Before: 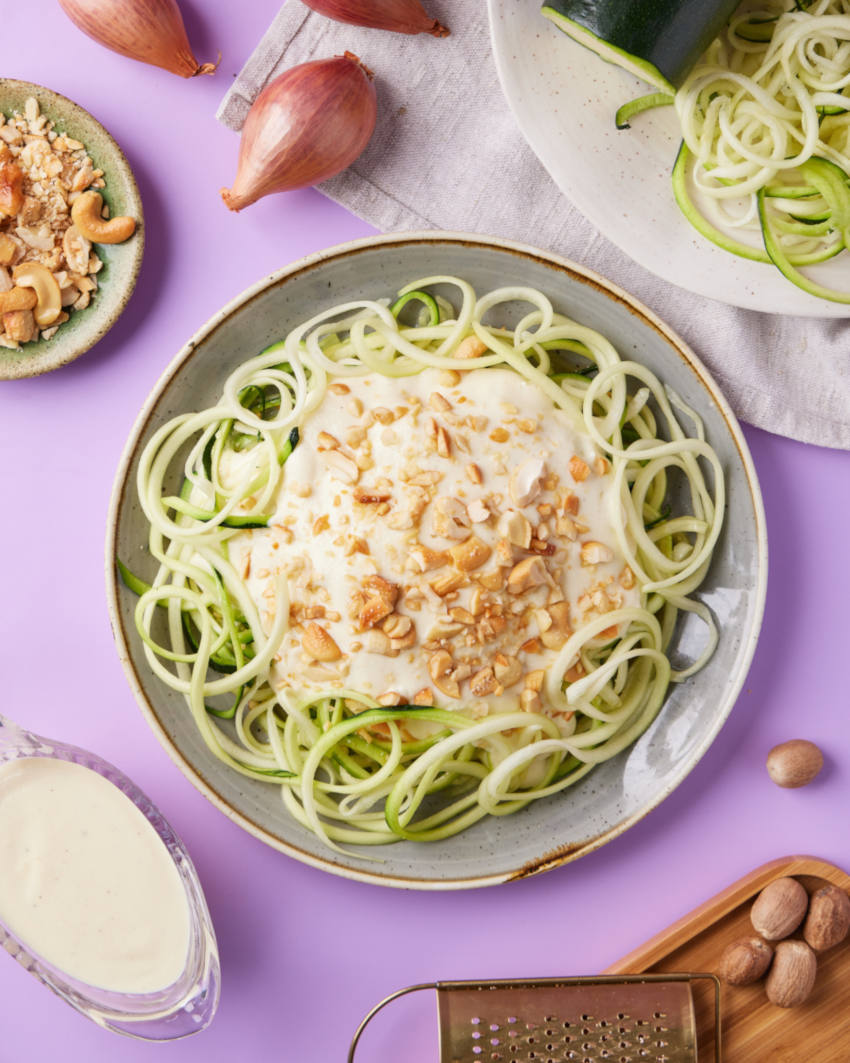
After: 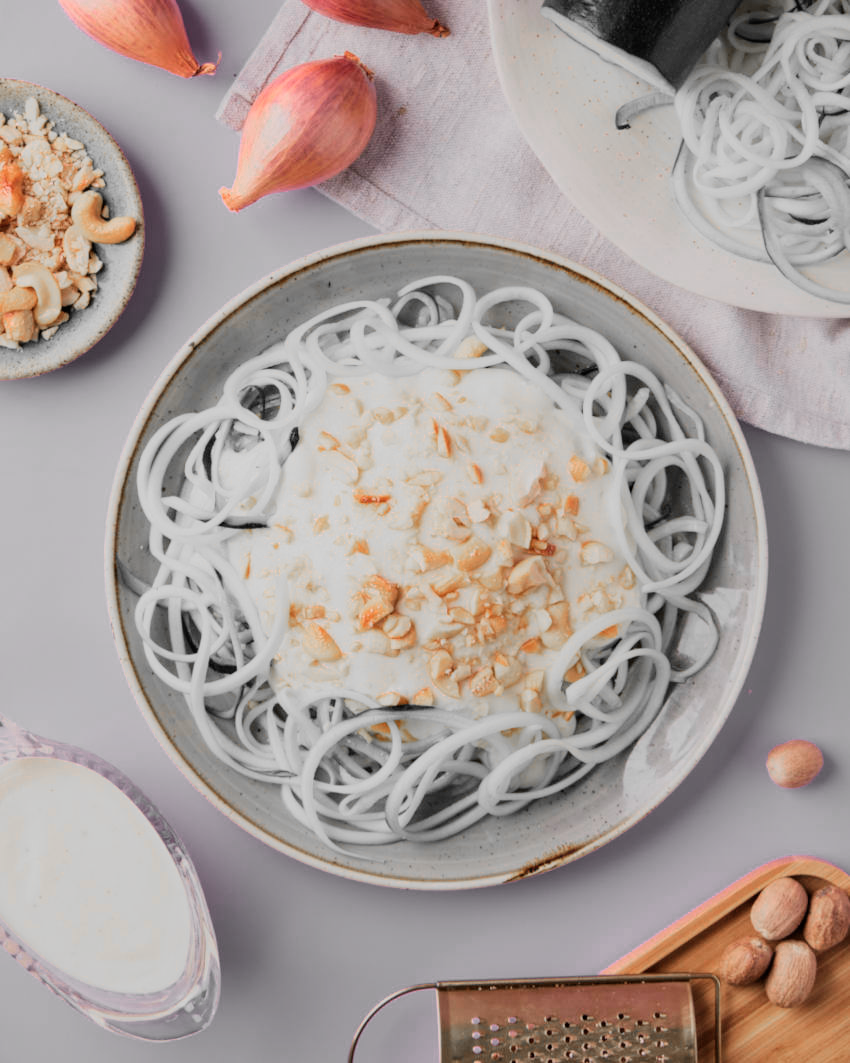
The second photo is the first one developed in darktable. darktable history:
color zones: curves: ch0 [(0, 0.65) (0.096, 0.644) (0.221, 0.539) (0.429, 0.5) (0.571, 0.5) (0.714, 0.5) (0.857, 0.5) (1, 0.65)]; ch1 [(0, 0.5) (0.143, 0.5) (0.257, -0.002) (0.429, 0.04) (0.571, -0.001) (0.714, -0.015) (0.857, 0.024) (1, 0.5)]
filmic rgb: black relative exposure -7.65 EV, white relative exposure 4.56 EV, hardness 3.61, color science v6 (2022)
